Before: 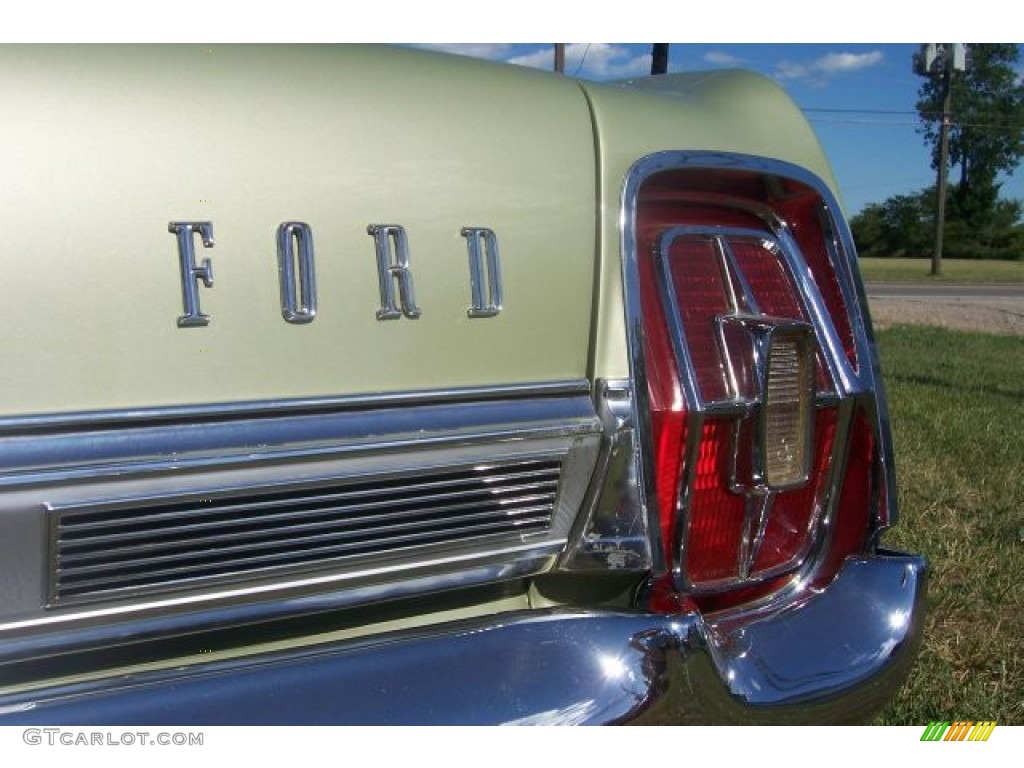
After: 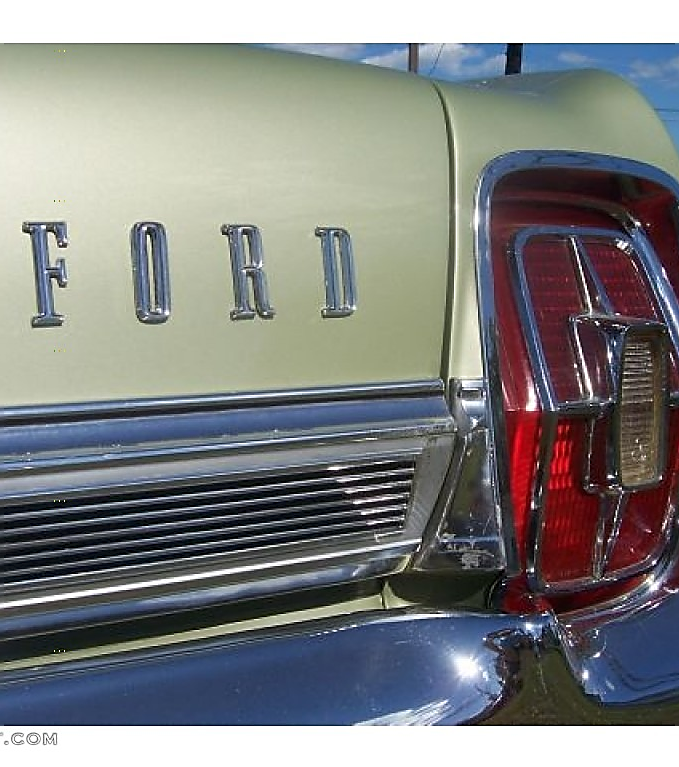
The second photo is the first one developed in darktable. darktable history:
crop and rotate: left 14.291%, right 19.347%
sharpen: radius 1.37, amount 1.256, threshold 0.838
